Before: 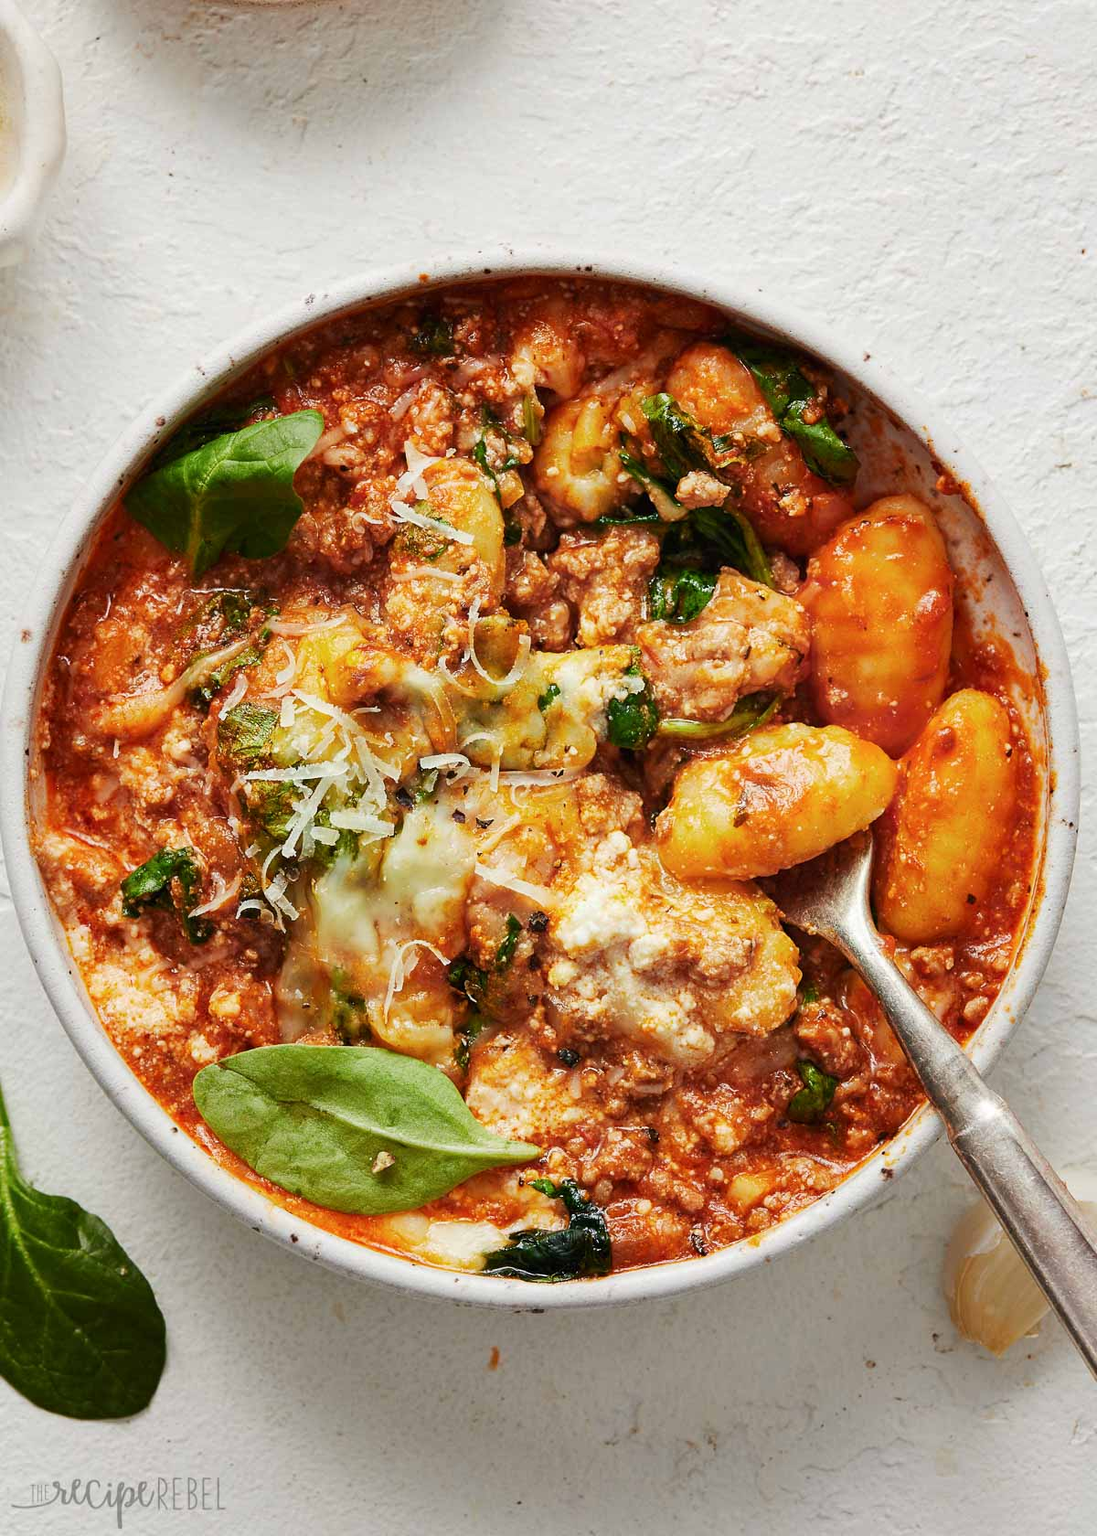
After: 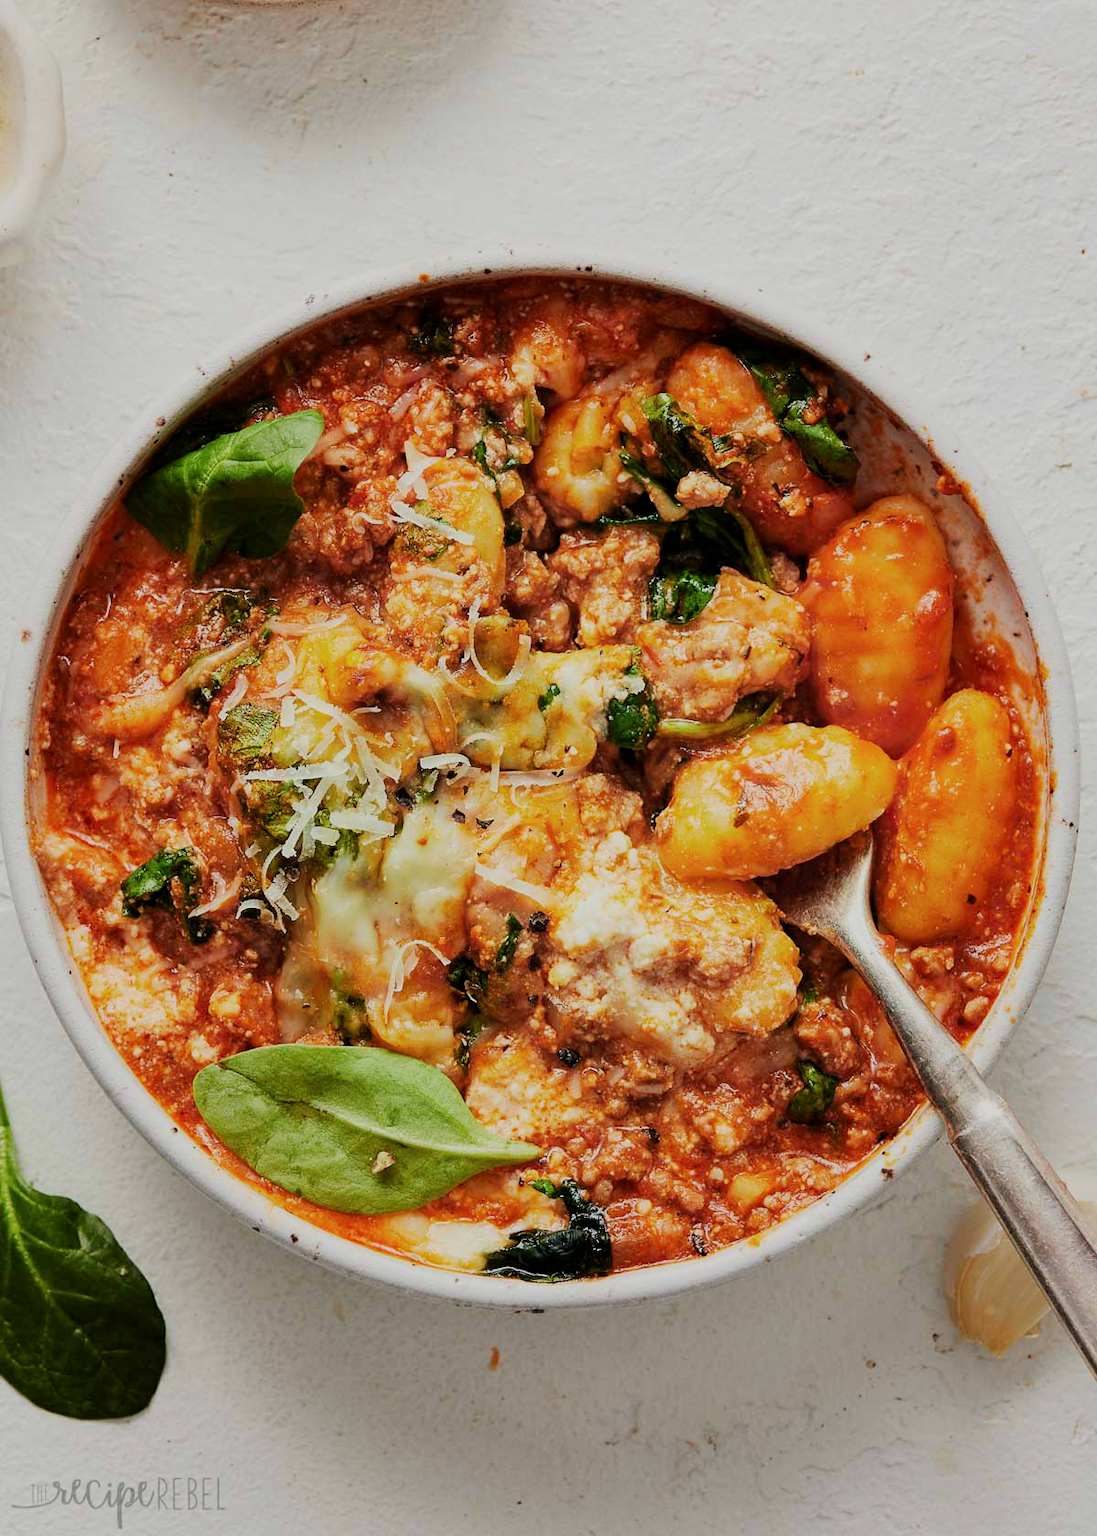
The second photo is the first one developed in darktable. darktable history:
filmic rgb: black relative exposure -7.65 EV, white relative exposure 4.56 EV, threshold -0.323 EV, transition 3.19 EV, structure ↔ texture 99.53%, hardness 3.61, color science v6 (2022), enable highlight reconstruction true
